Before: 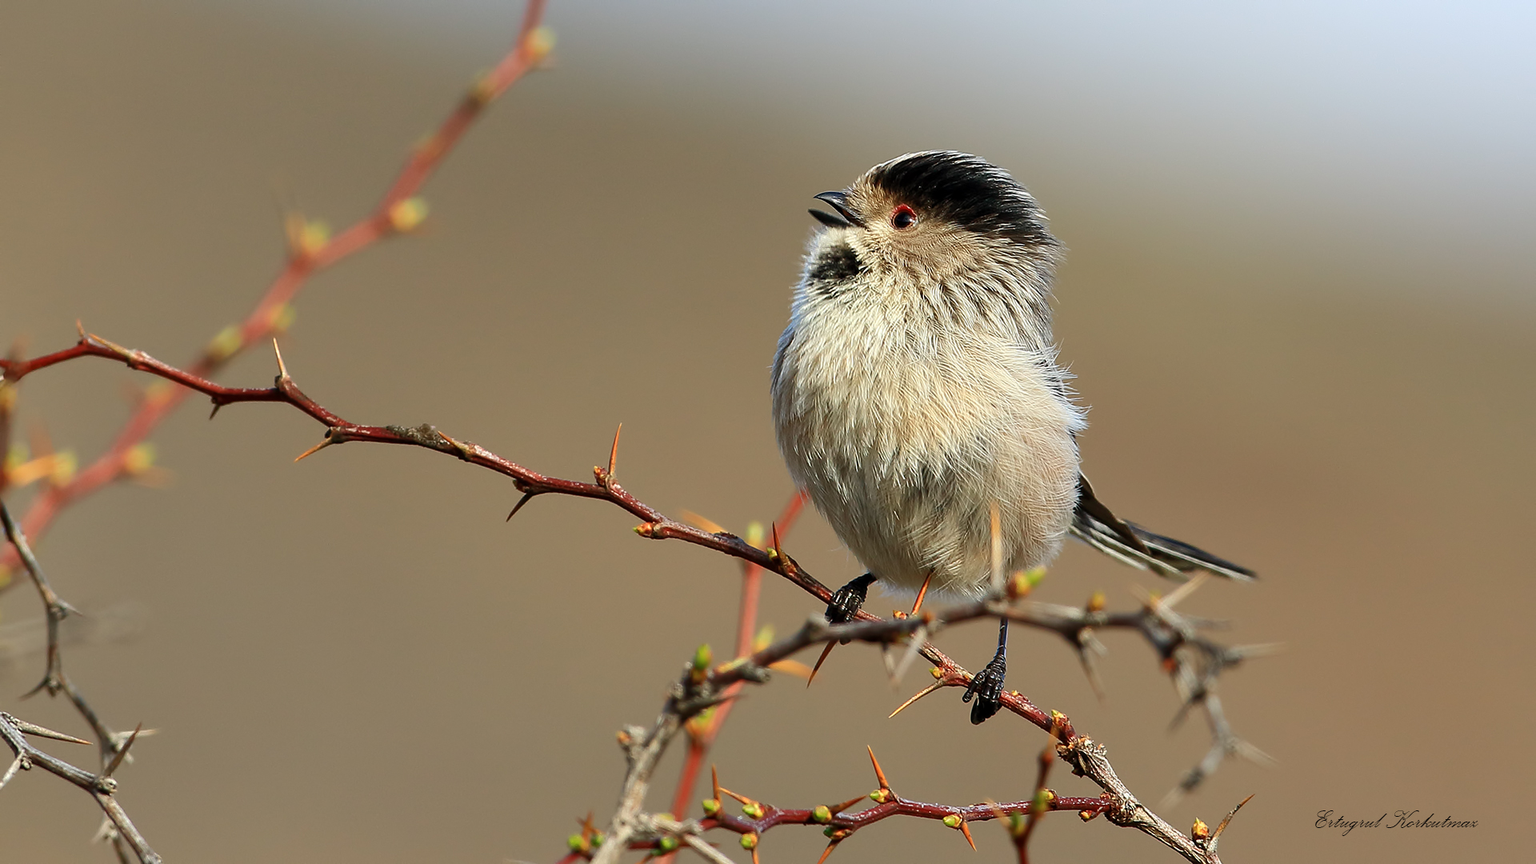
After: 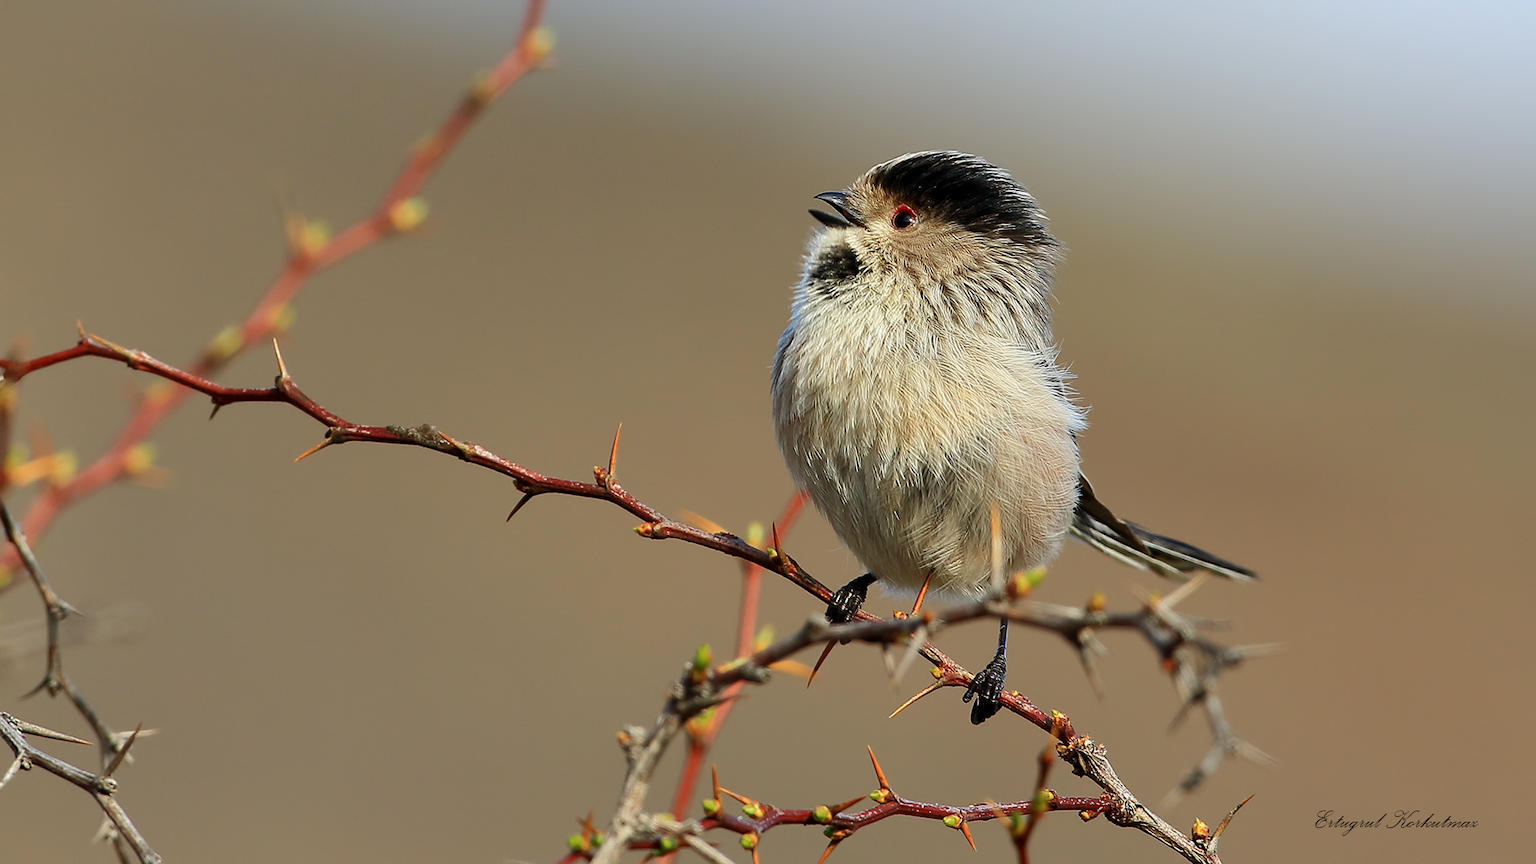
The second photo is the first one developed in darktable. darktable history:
shadows and highlights: shadows -20.63, white point adjustment -2, highlights -34.94
